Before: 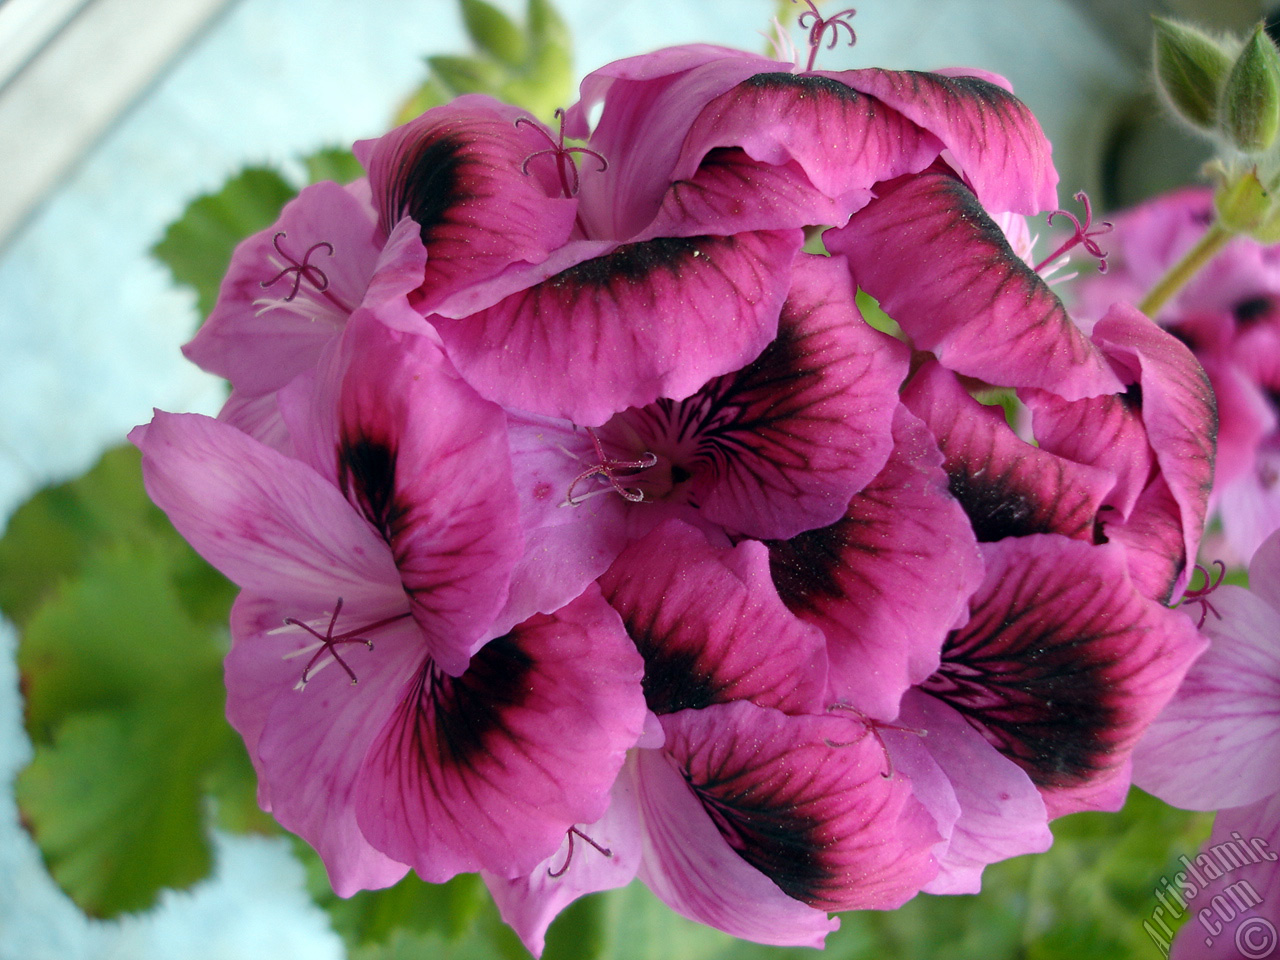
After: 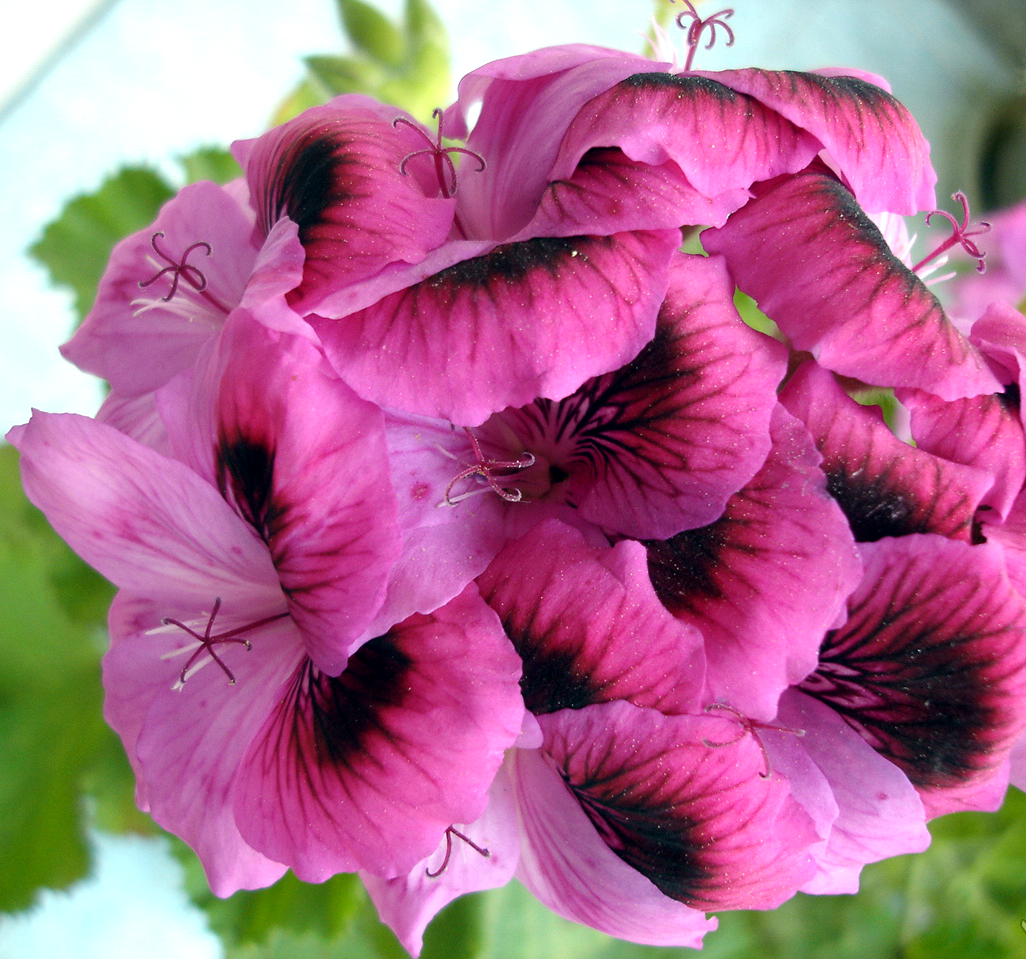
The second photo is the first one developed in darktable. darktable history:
exposure: black level correction 0.001, exposure 0.5 EV, compensate exposure bias true, compensate highlight preservation false
crop and rotate: left 9.597%, right 10.195%
